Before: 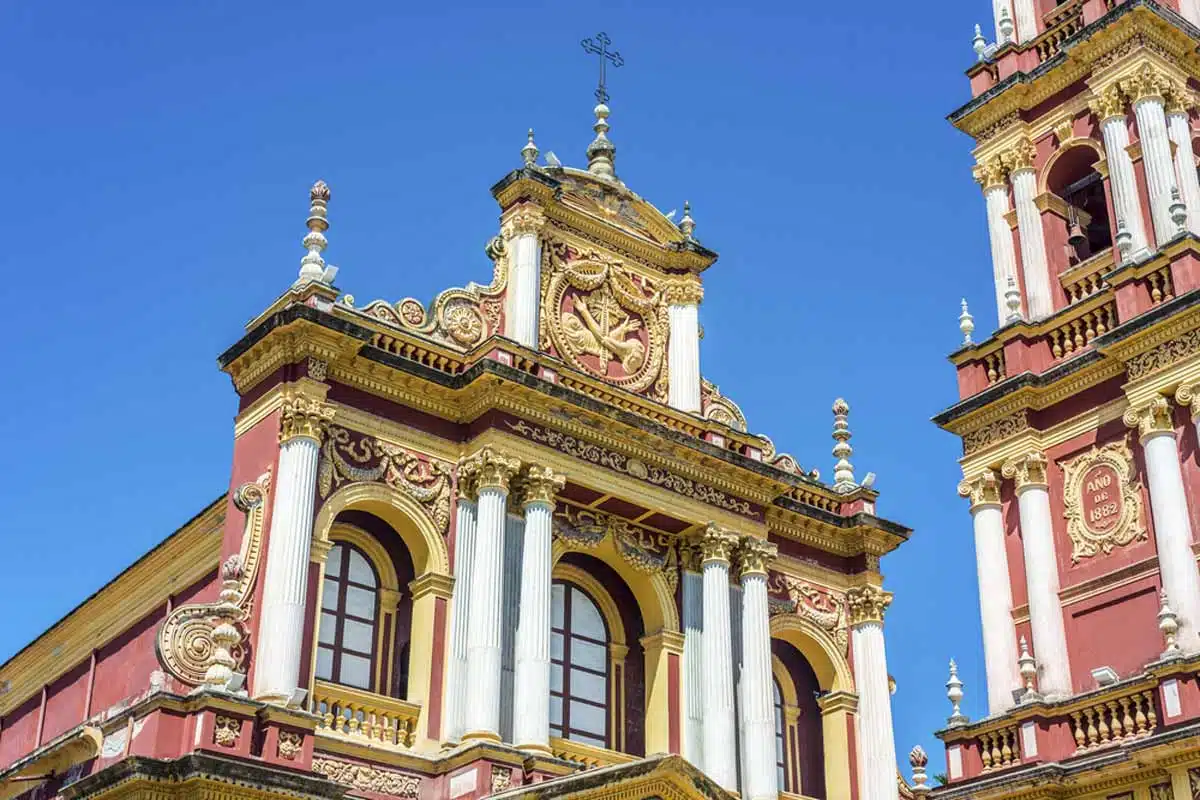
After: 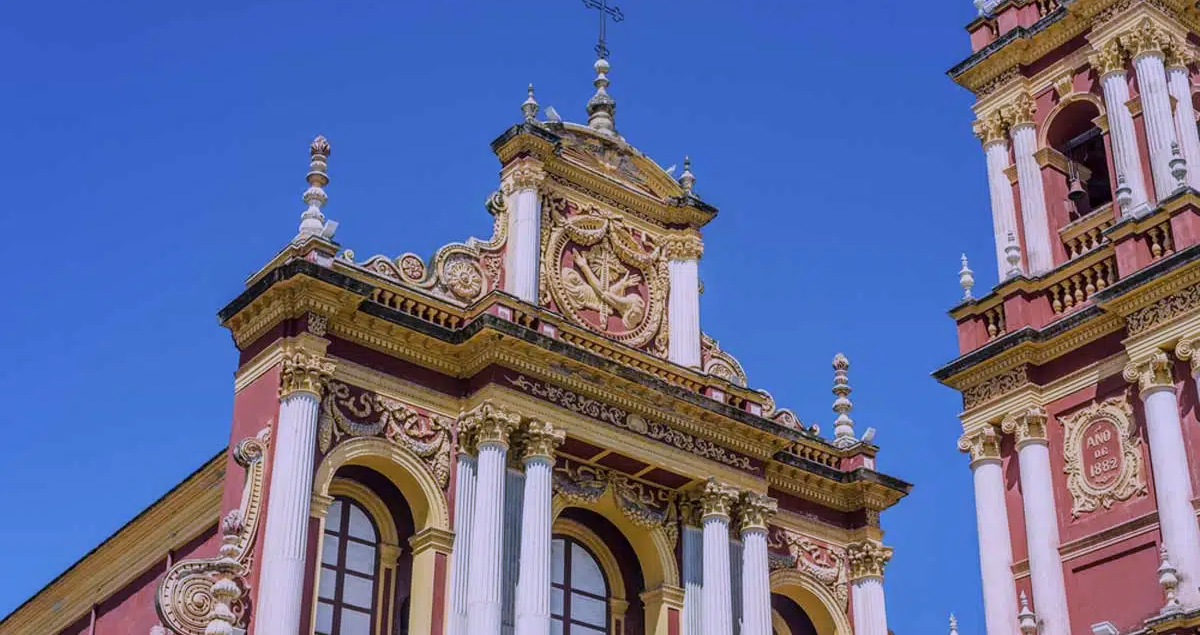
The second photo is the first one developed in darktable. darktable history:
white balance: red 1.042, blue 1.17
crop and rotate: top 5.667%, bottom 14.937%
exposure: black level correction 0, exposure -0.721 EV, compensate highlight preservation false
